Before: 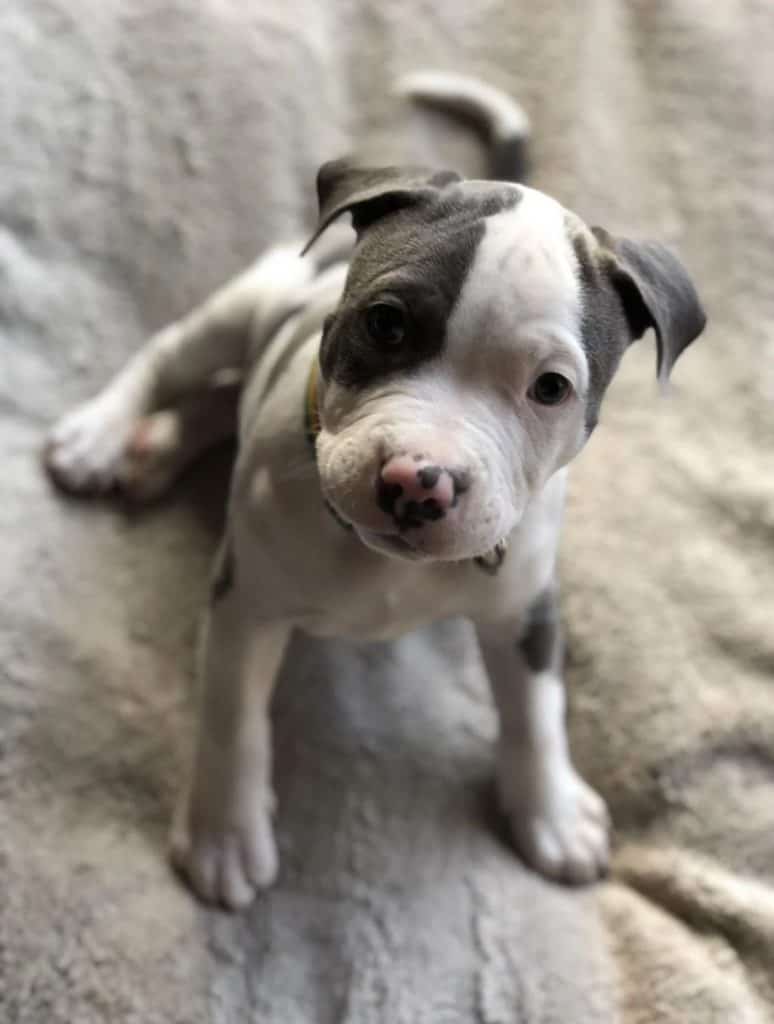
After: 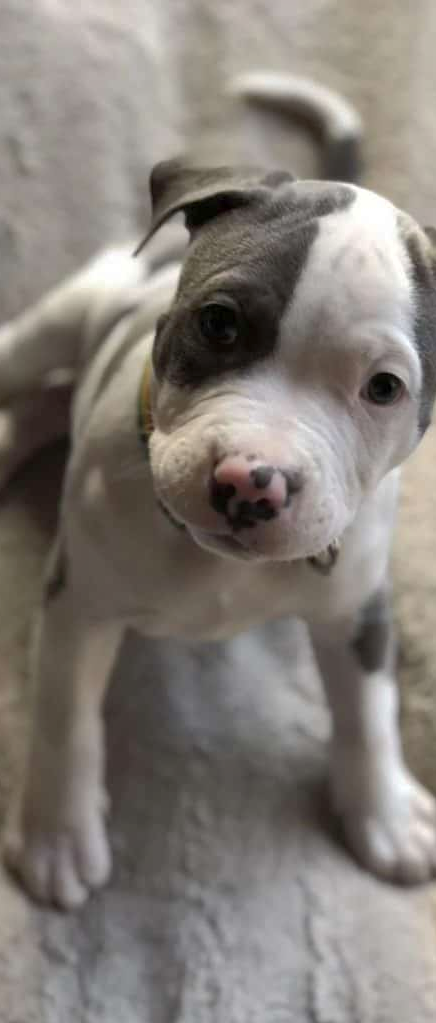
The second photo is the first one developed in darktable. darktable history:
shadows and highlights: on, module defaults
crop: left 21.61%, right 22.017%, bottom 0.007%
